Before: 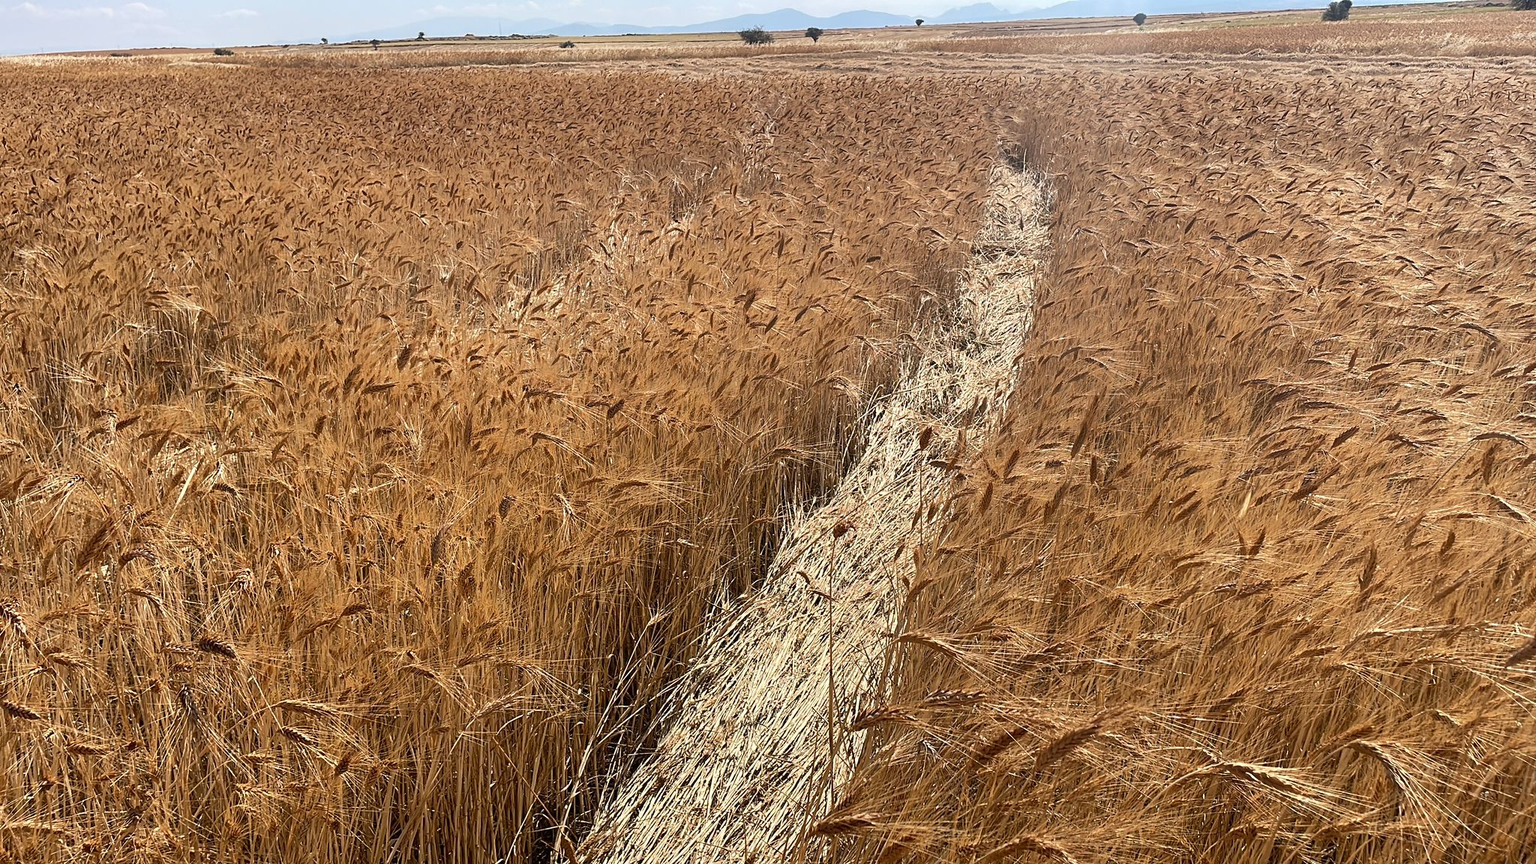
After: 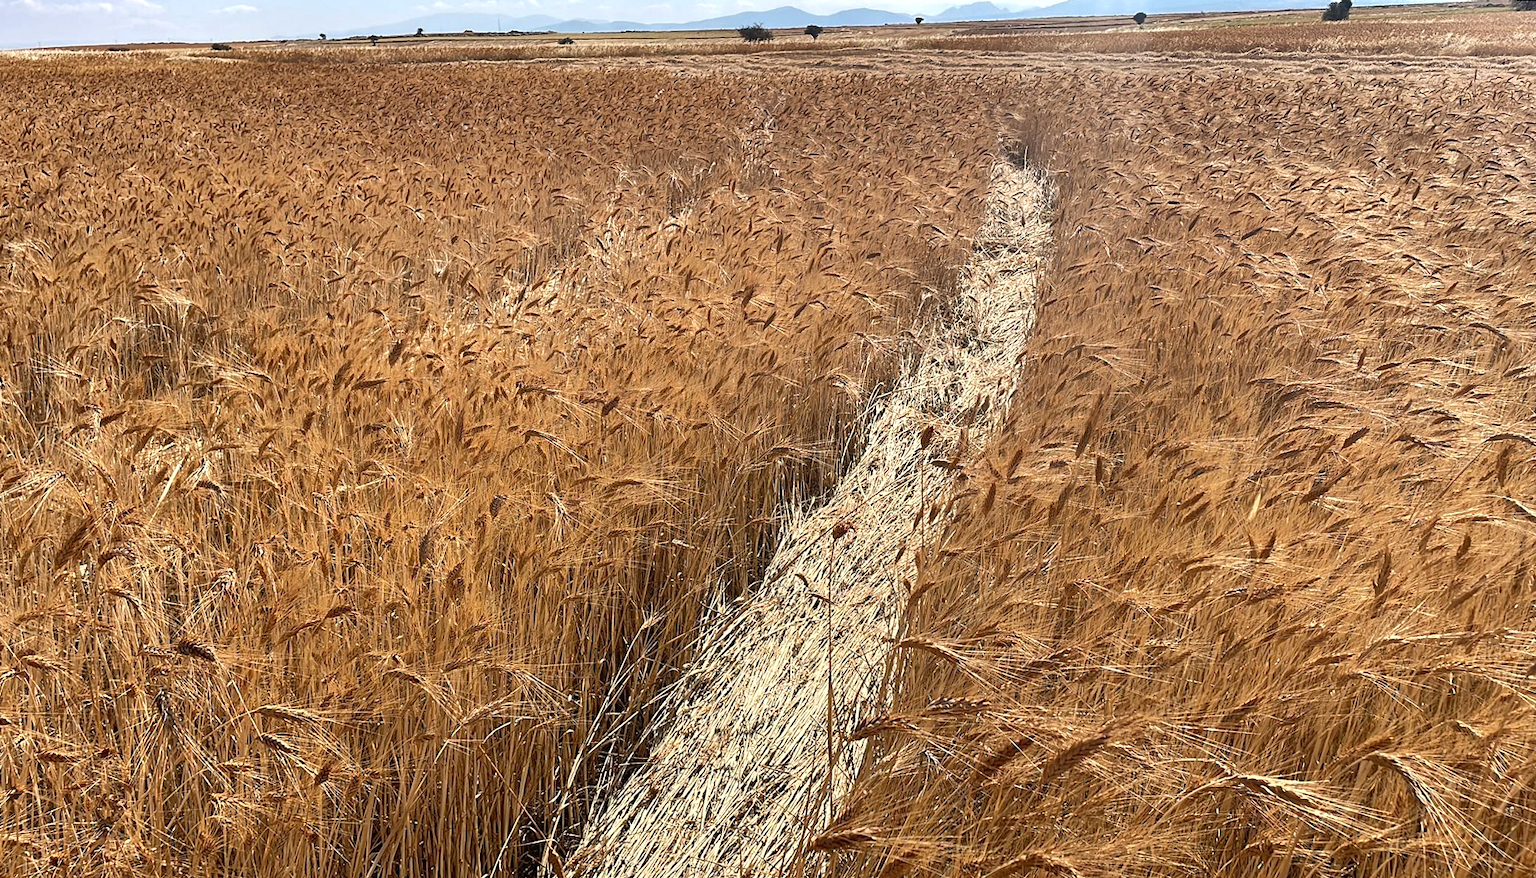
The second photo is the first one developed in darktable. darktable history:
rotate and perspective: rotation 0.226°, lens shift (vertical) -0.042, crop left 0.023, crop right 0.982, crop top 0.006, crop bottom 0.994
shadows and highlights: radius 108.52, shadows 23.73, highlights -59.32, low approximation 0.01, soften with gaussian
exposure: exposure 0.236 EV, compensate highlight preservation false
tone equalizer: on, module defaults
